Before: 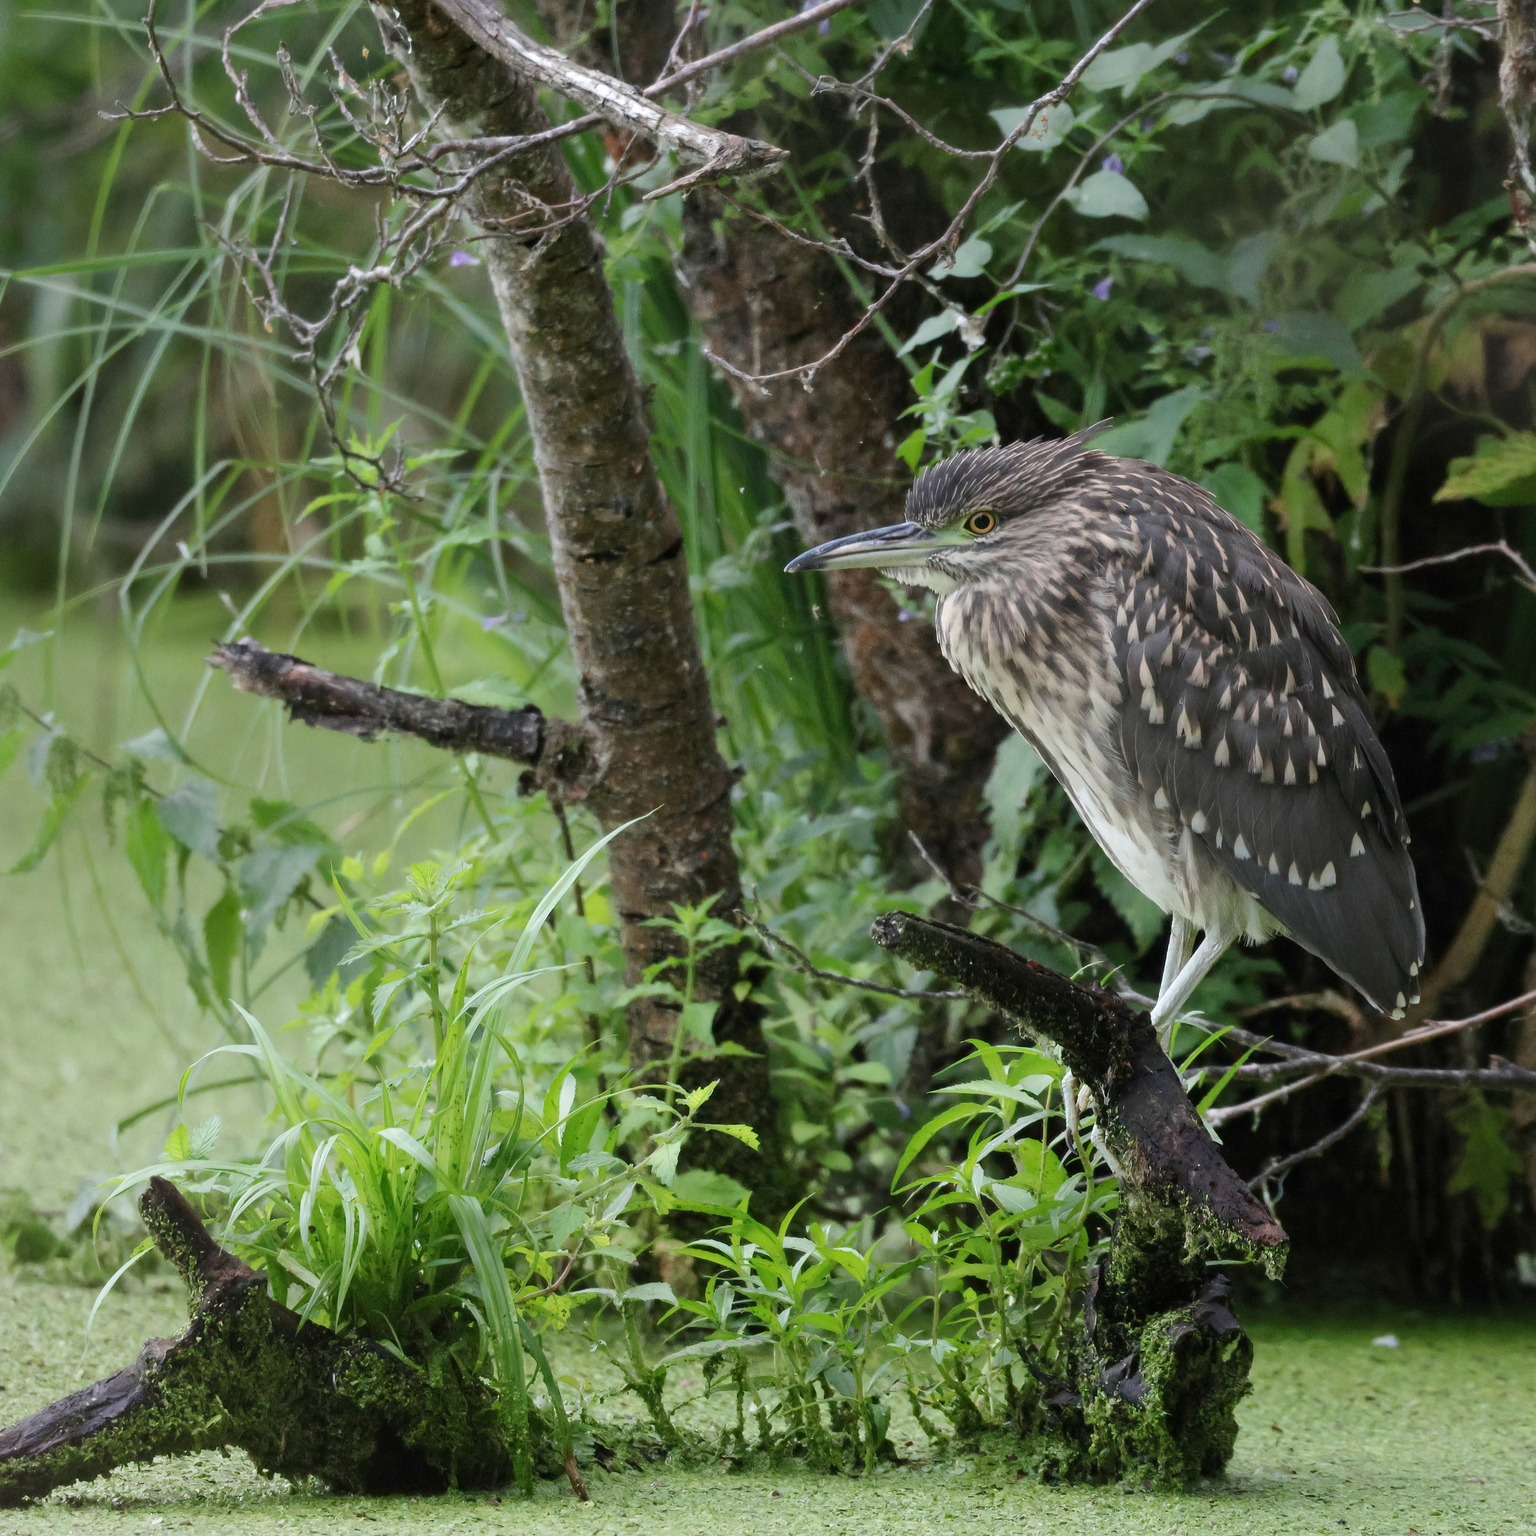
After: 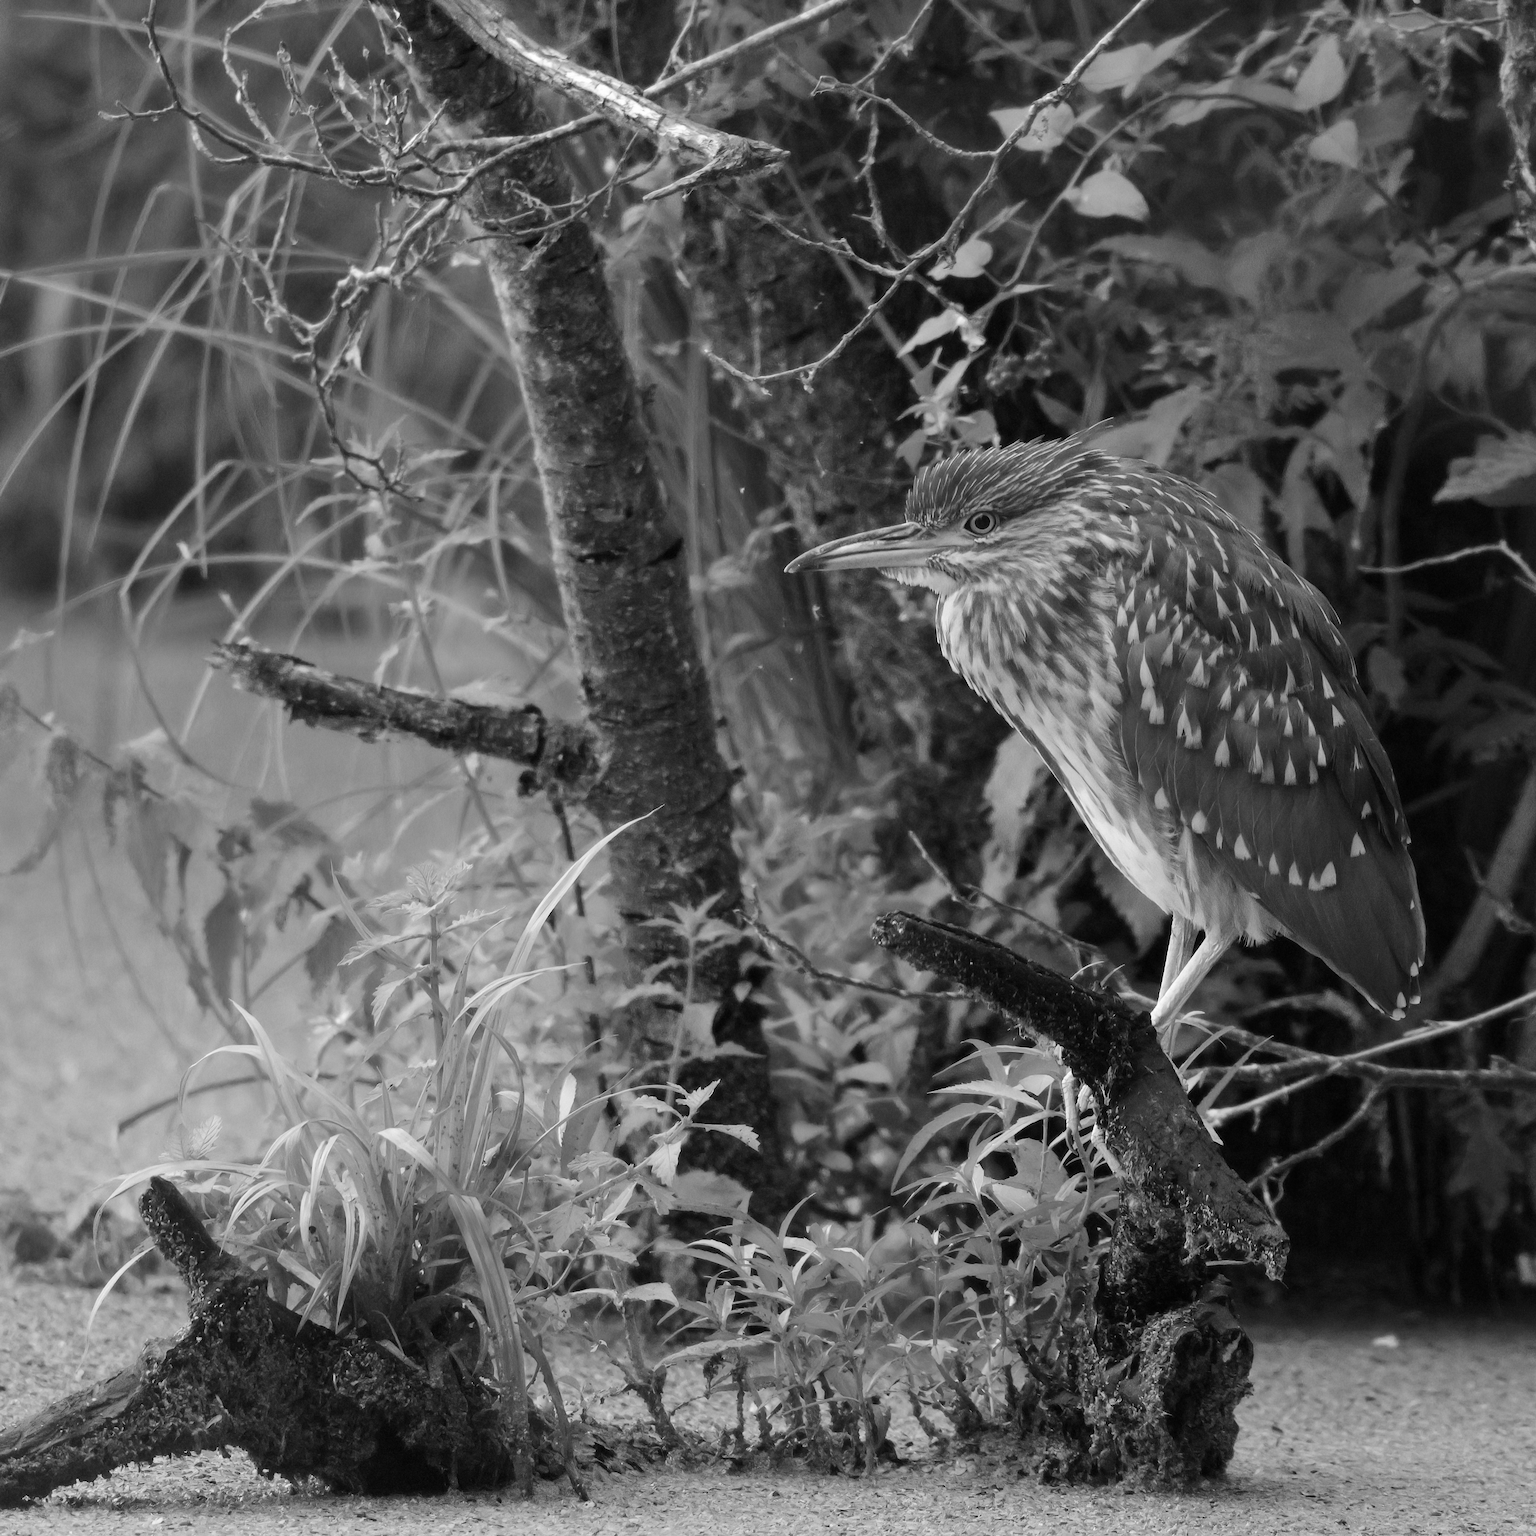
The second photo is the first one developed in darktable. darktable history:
color calibration: output gray [0.21, 0.42, 0.37, 0], x 0.367, y 0.376, temperature 4366.81 K
